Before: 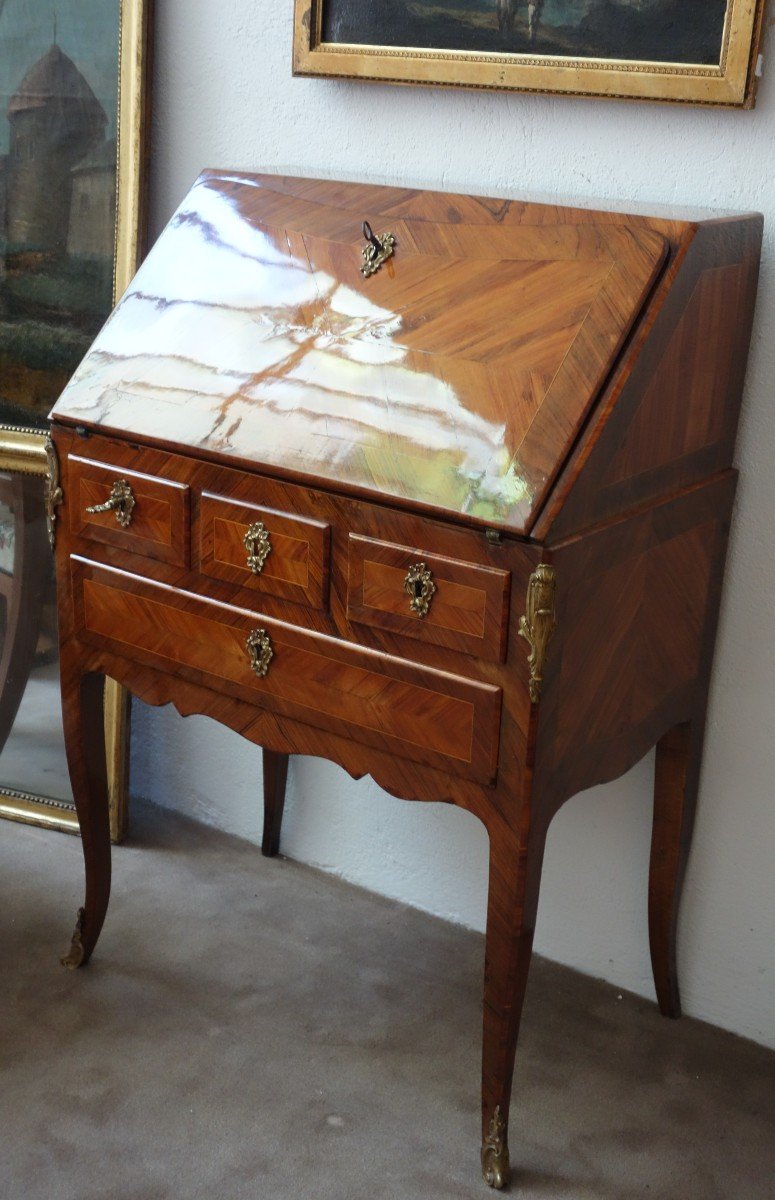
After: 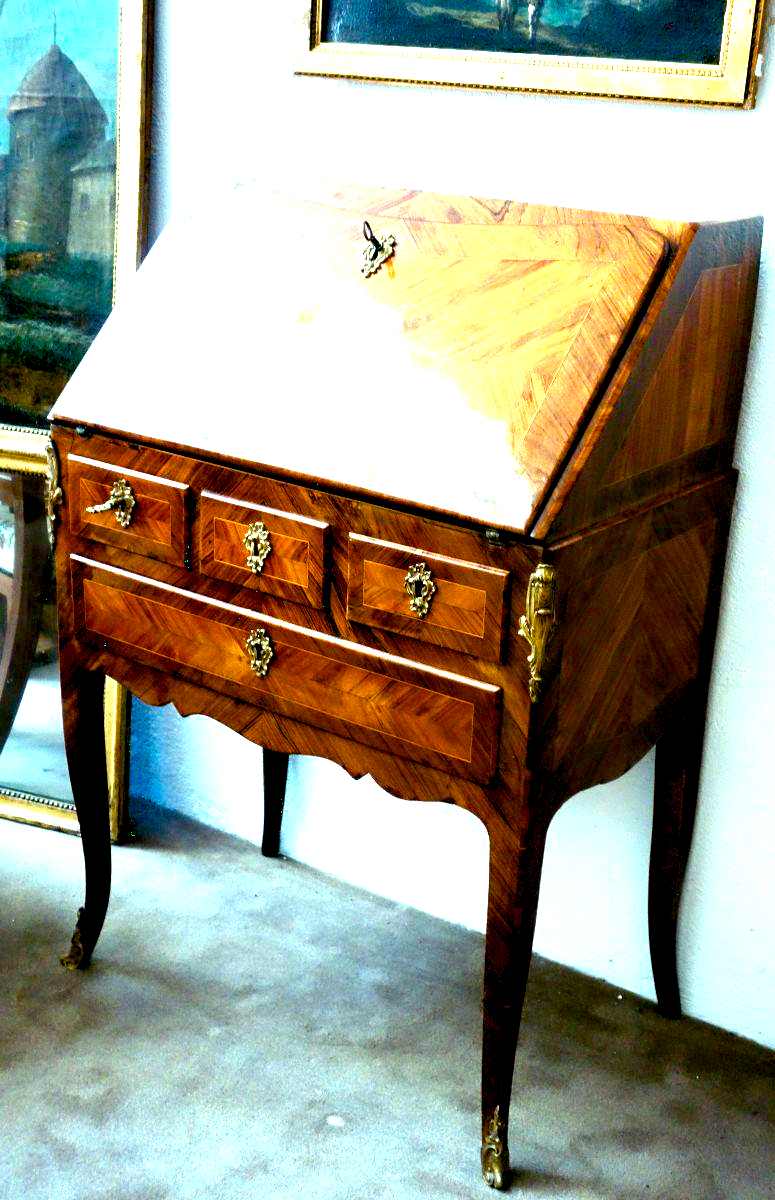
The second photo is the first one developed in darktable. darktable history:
color balance rgb: shadows lift › luminance -7.7%, shadows lift › chroma 2.13%, shadows lift › hue 165.27°, power › luminance -7.77%, power › chroma 1.1%, power › hue 215.88°, highlights gain › luminance 15.15%, highlights gain › chroma 7%, highlights gain › hue 125.57°, global offset › luminance -0.33%, global offset › chroma 0.11%, global offset › hue 165.27°, perceptual saturation grading › global saturation 24.42%, perceptual saturation grading › highlights -24.42%, perceptual saturation grading › mid-tones 24.42%, perceptual saturation grading › shadows 40%, perceptual brilliance grading › global brilliance -5%, perceptual brilliance grading › highlights 24.42%, perceptual brilliance grading › mid-tones 7%, perceptual brilliance grading › shadows -5%
exposure: black level correction 0.016, exposure 1.774 EV, compensate highlight preservation false
color calibration: output R [0.999, 0.026, -0.11, 0], output G [-0.019, 1.037, -0.099, 0], output B [0.022, -0.023, 0.902, 0], illuminant custom, x 0.367, y 0.392, temperature 4437.75 K, clip negative RGB from gamut false
